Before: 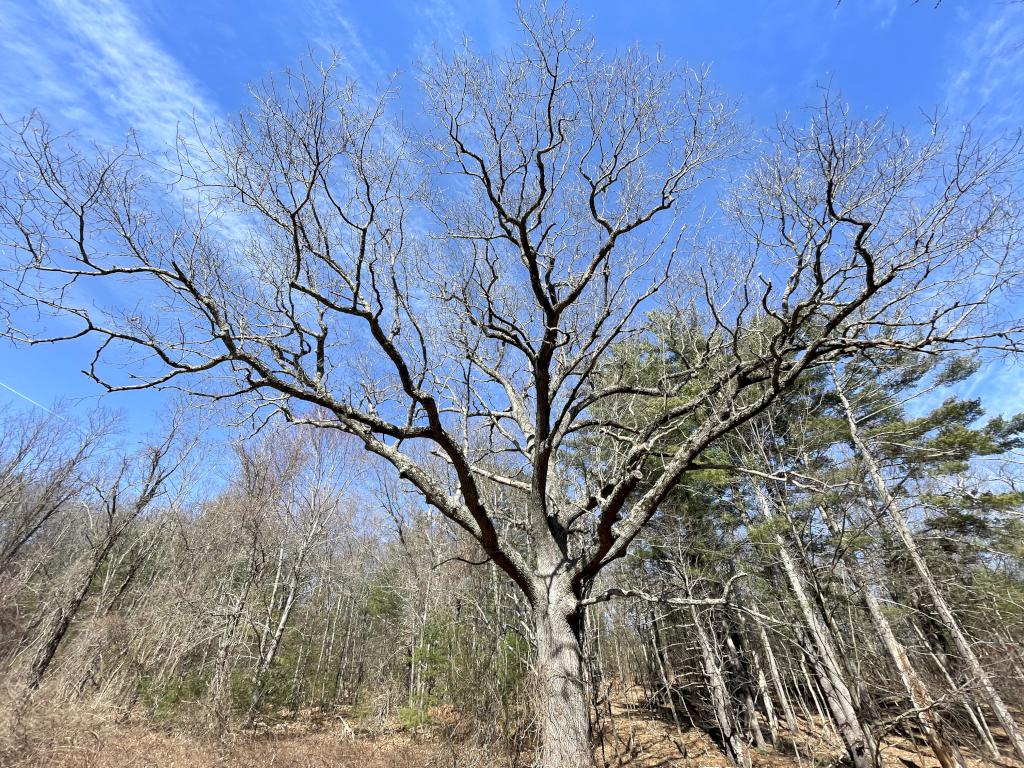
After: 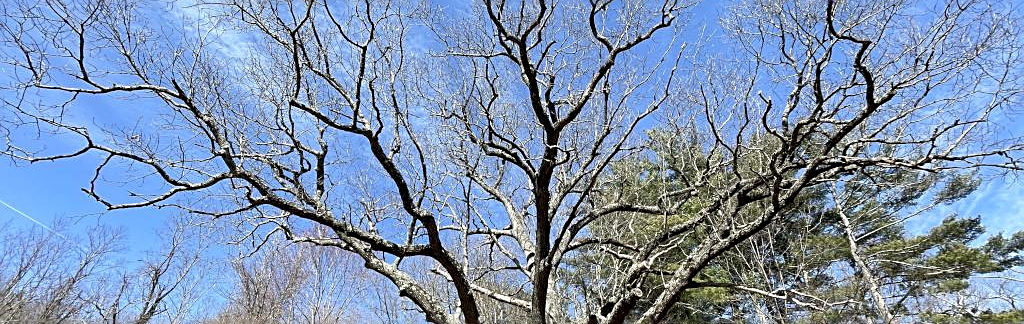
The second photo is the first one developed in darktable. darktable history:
crop and rotate: top 23.777%, bottom 34.024%
sharpen: on, module defaults
